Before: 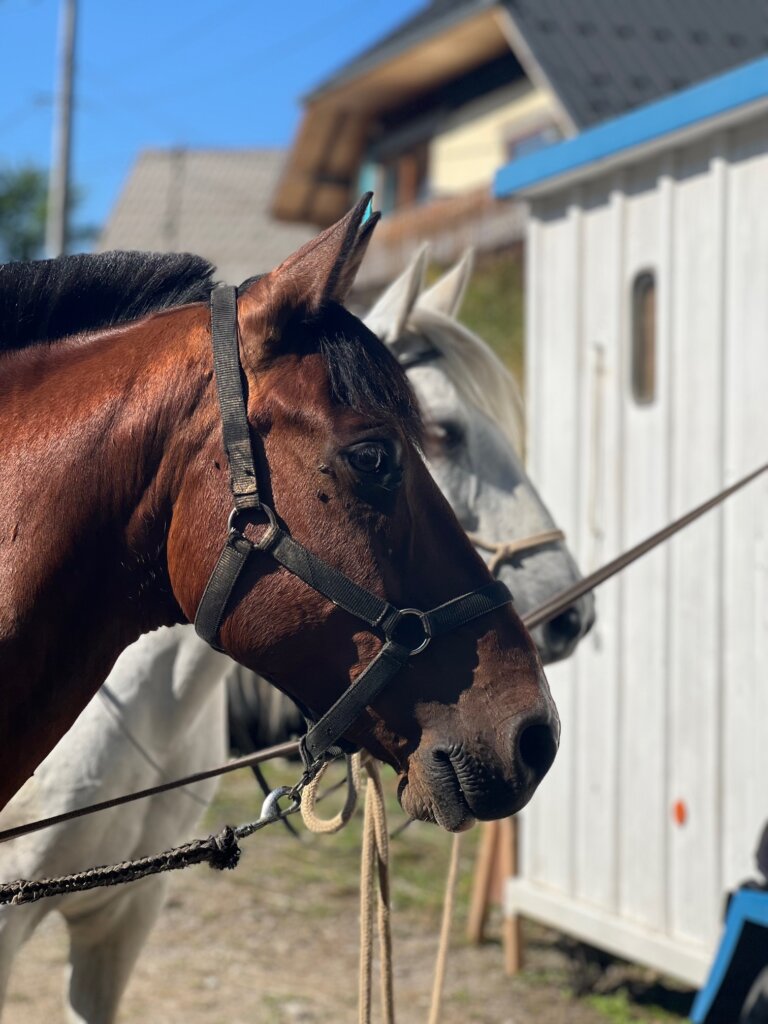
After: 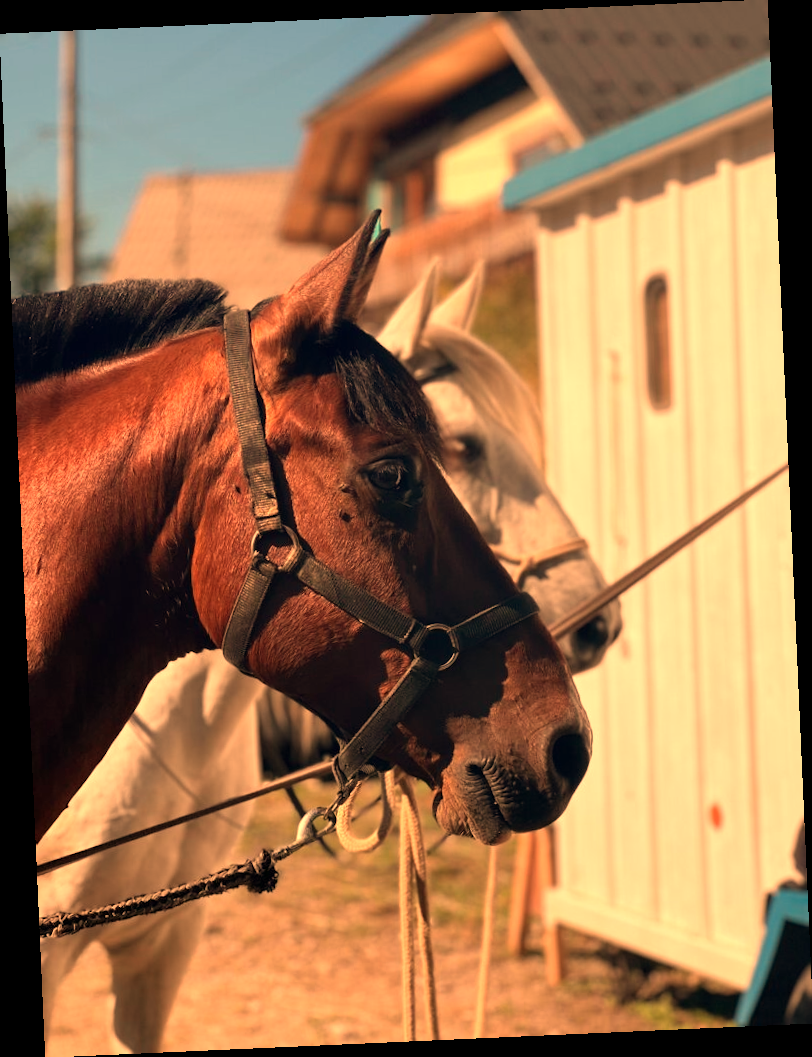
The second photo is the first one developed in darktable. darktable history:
rotate and perspective: rotation -2.56°, automatic cropping off
white balance: red 1.467, blue 0.684
color balance rgb: perceptual saturation grading › global saturation -1%
